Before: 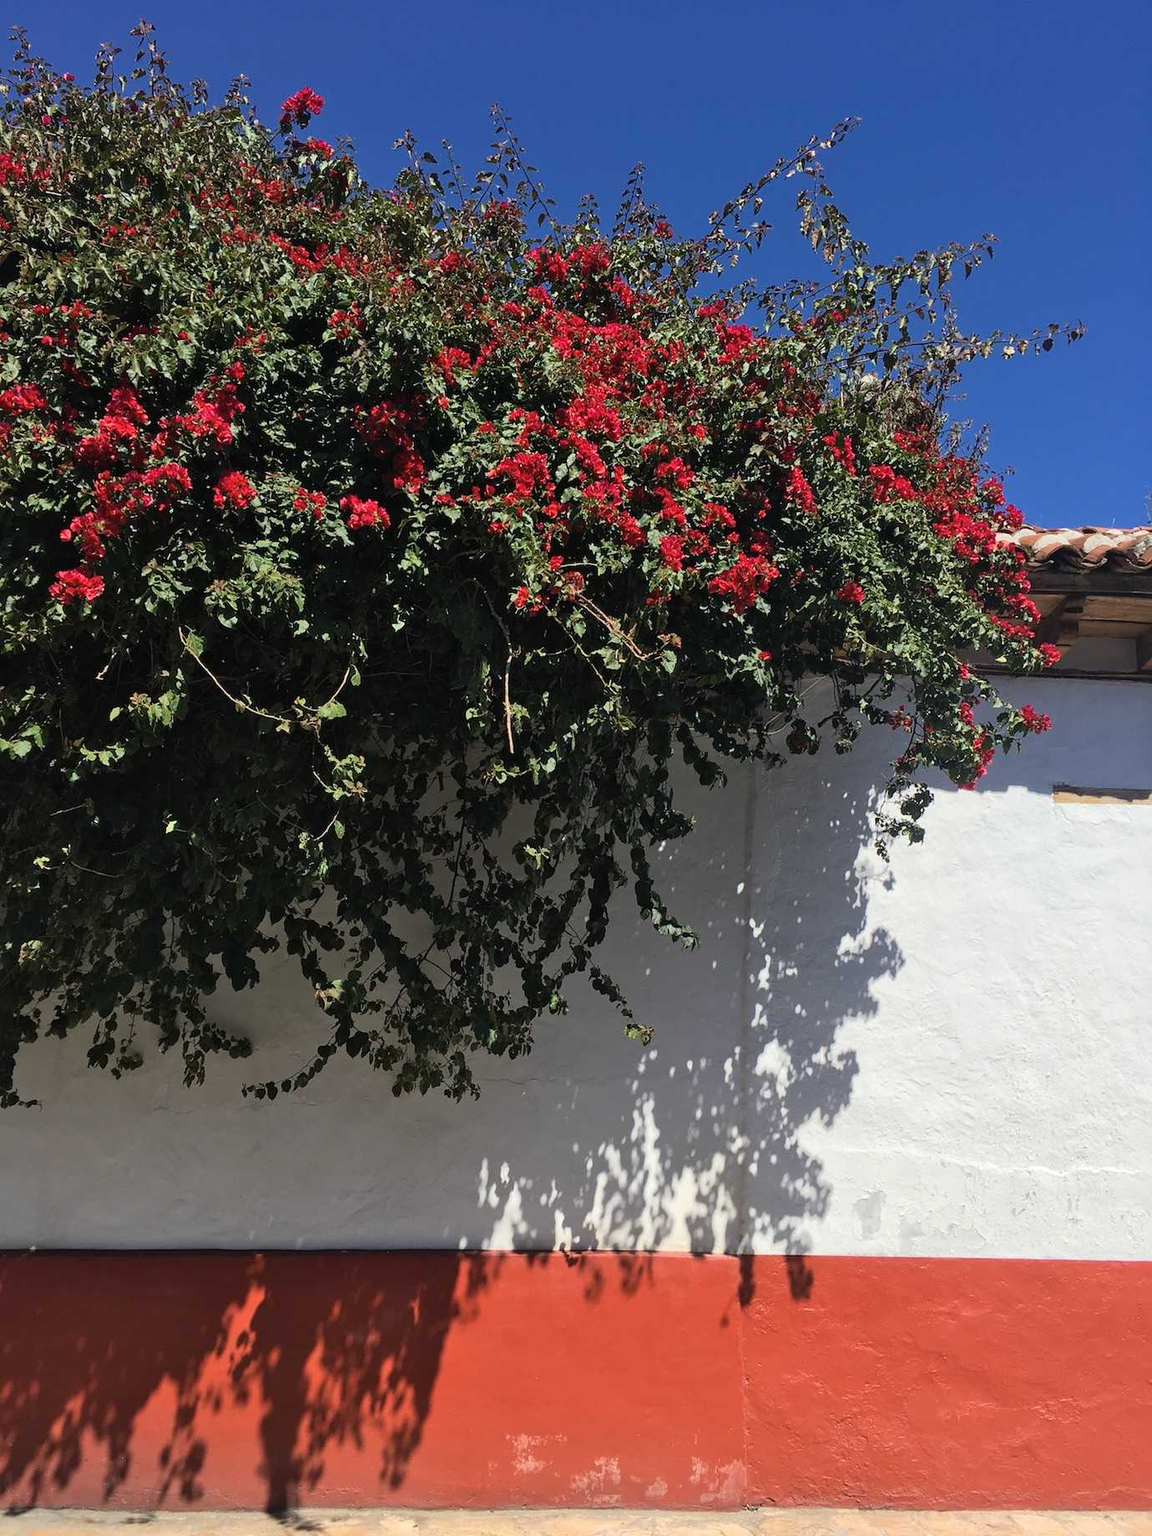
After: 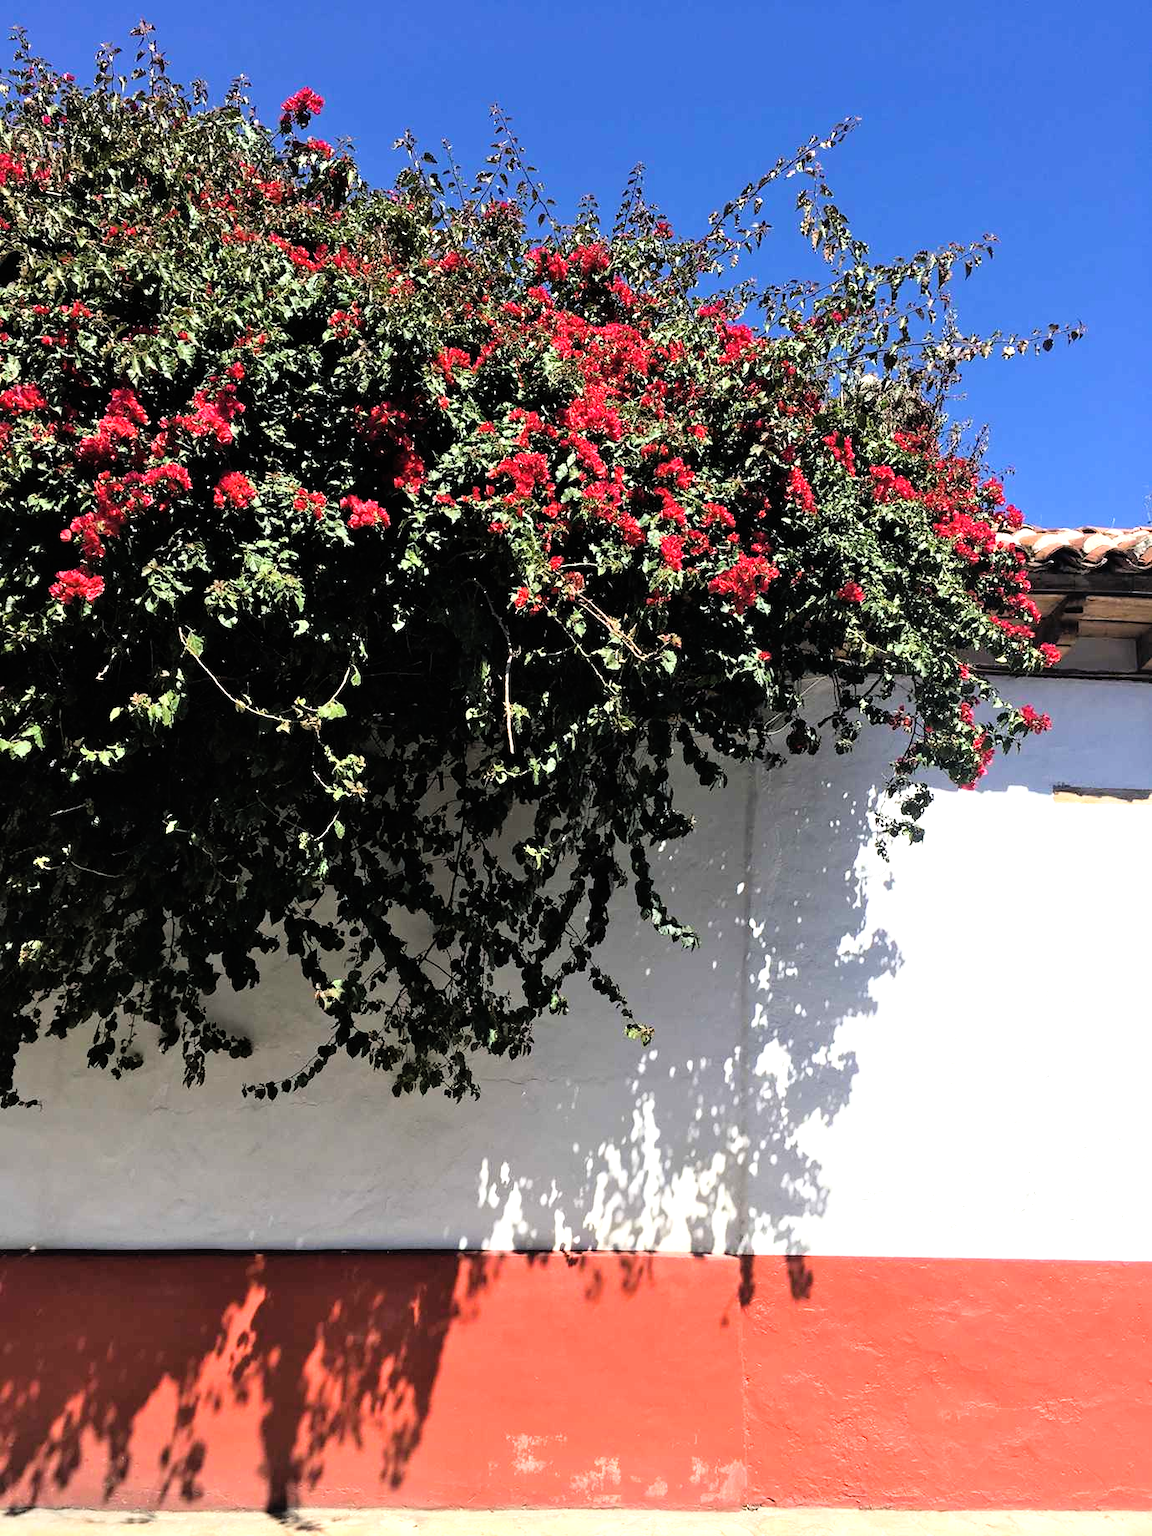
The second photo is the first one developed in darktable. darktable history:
levels: levels [0, 0.43, 0.859]
exposure: exposure 0.556 EV, compensate highlight preservation false
filmic rgb: black relative exposure -7.75 EV, white relative exposure 4.4 EV, threshold 3 EV, hardness 3.76, latitude 50%, contrast 1.1, color science v5 (2021), contrast in shadows safe, contrast in highlights safe, enable highlight reconstruction true
